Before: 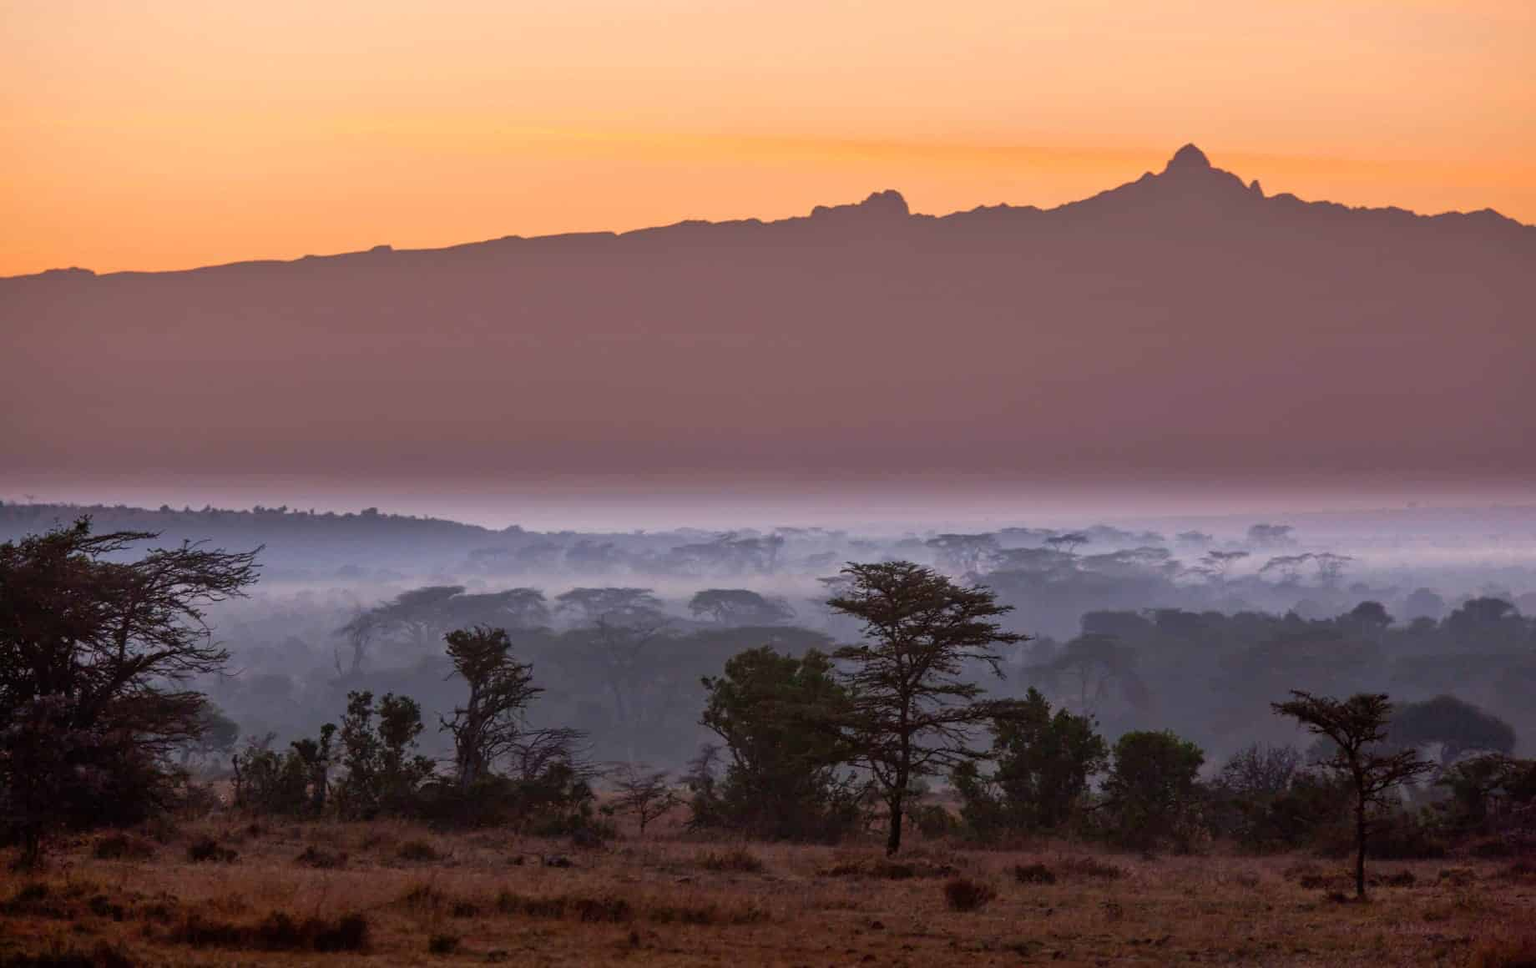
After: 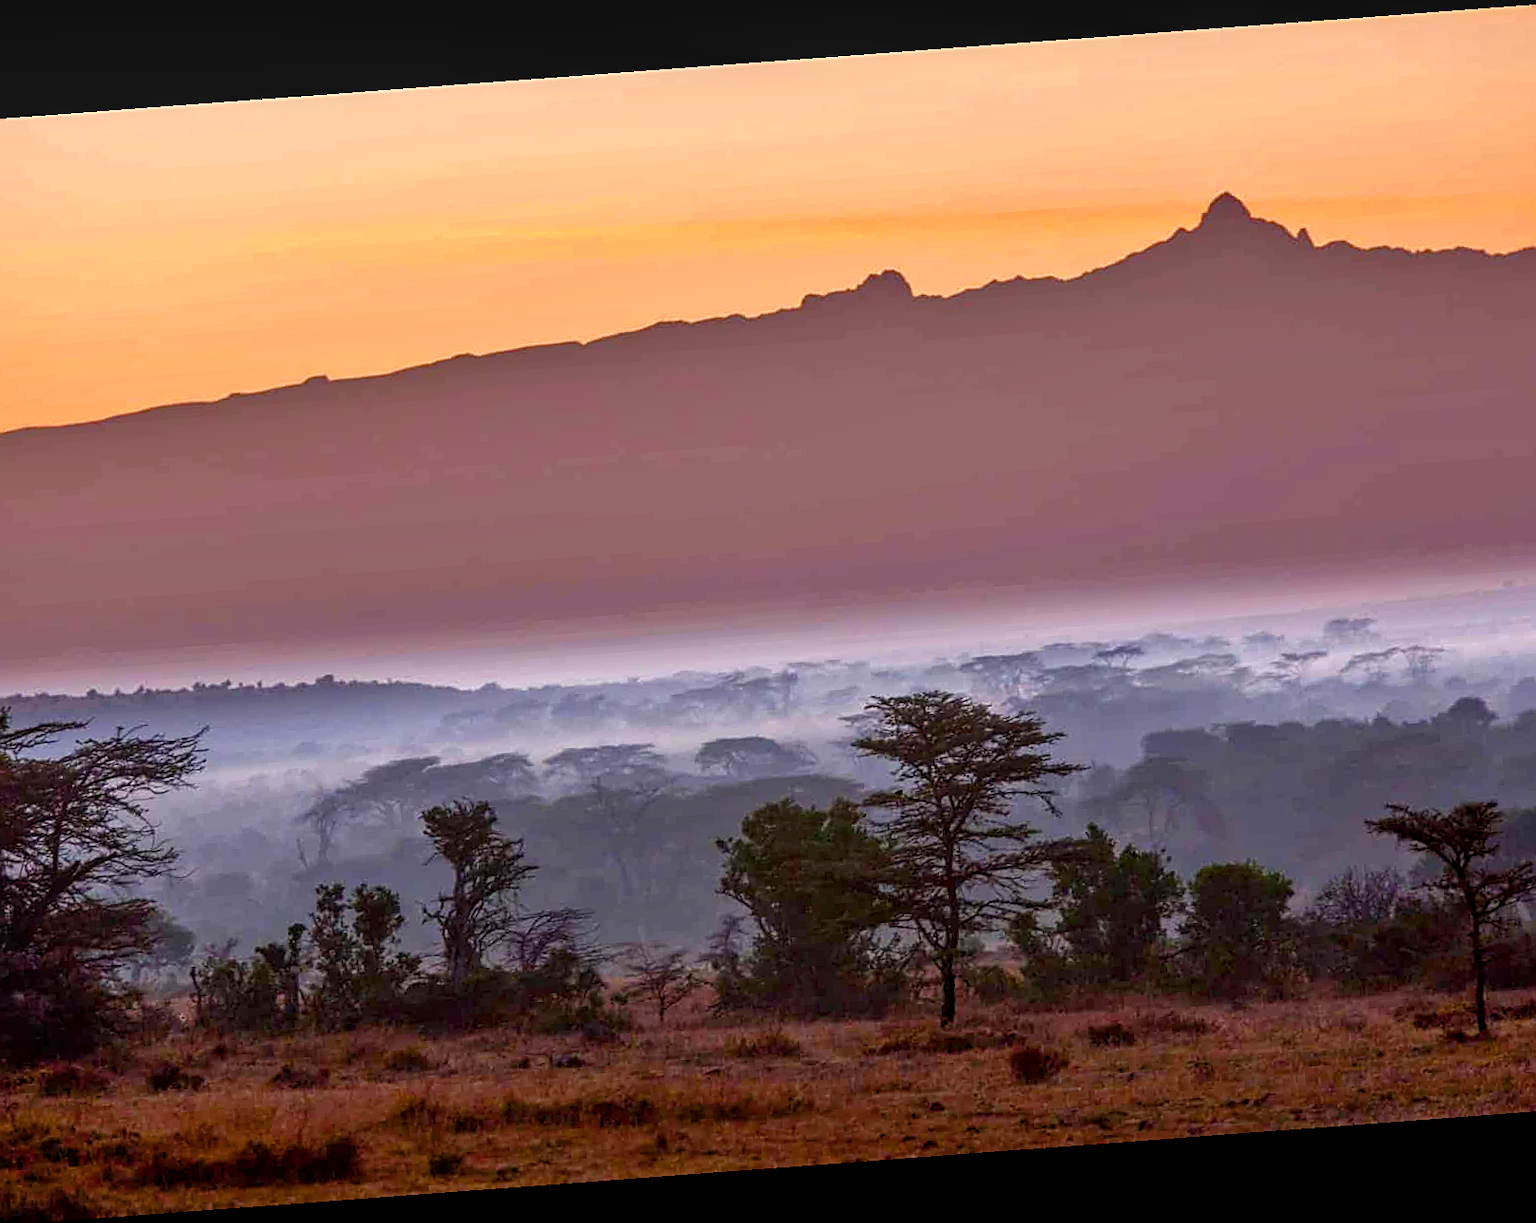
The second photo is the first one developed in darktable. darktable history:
rotate and perspective: rotation -4.25°, automatic cropping off
crop: left 7.598%, right 7.873%
color balance rgb: perceptual saturation grading › global saturation 20%, perceptual saturation grading › highlights -25%, perceptual saturation grading › shadows 50%
exposure: black level correction 0, exposure 0.3 EV, compensate highlight preservation false
local contrast: on, module defaults
shadows and highlights: shadows 12, white point adjustment 1.2, soften with gaussian
sharpen: on, module defaults
